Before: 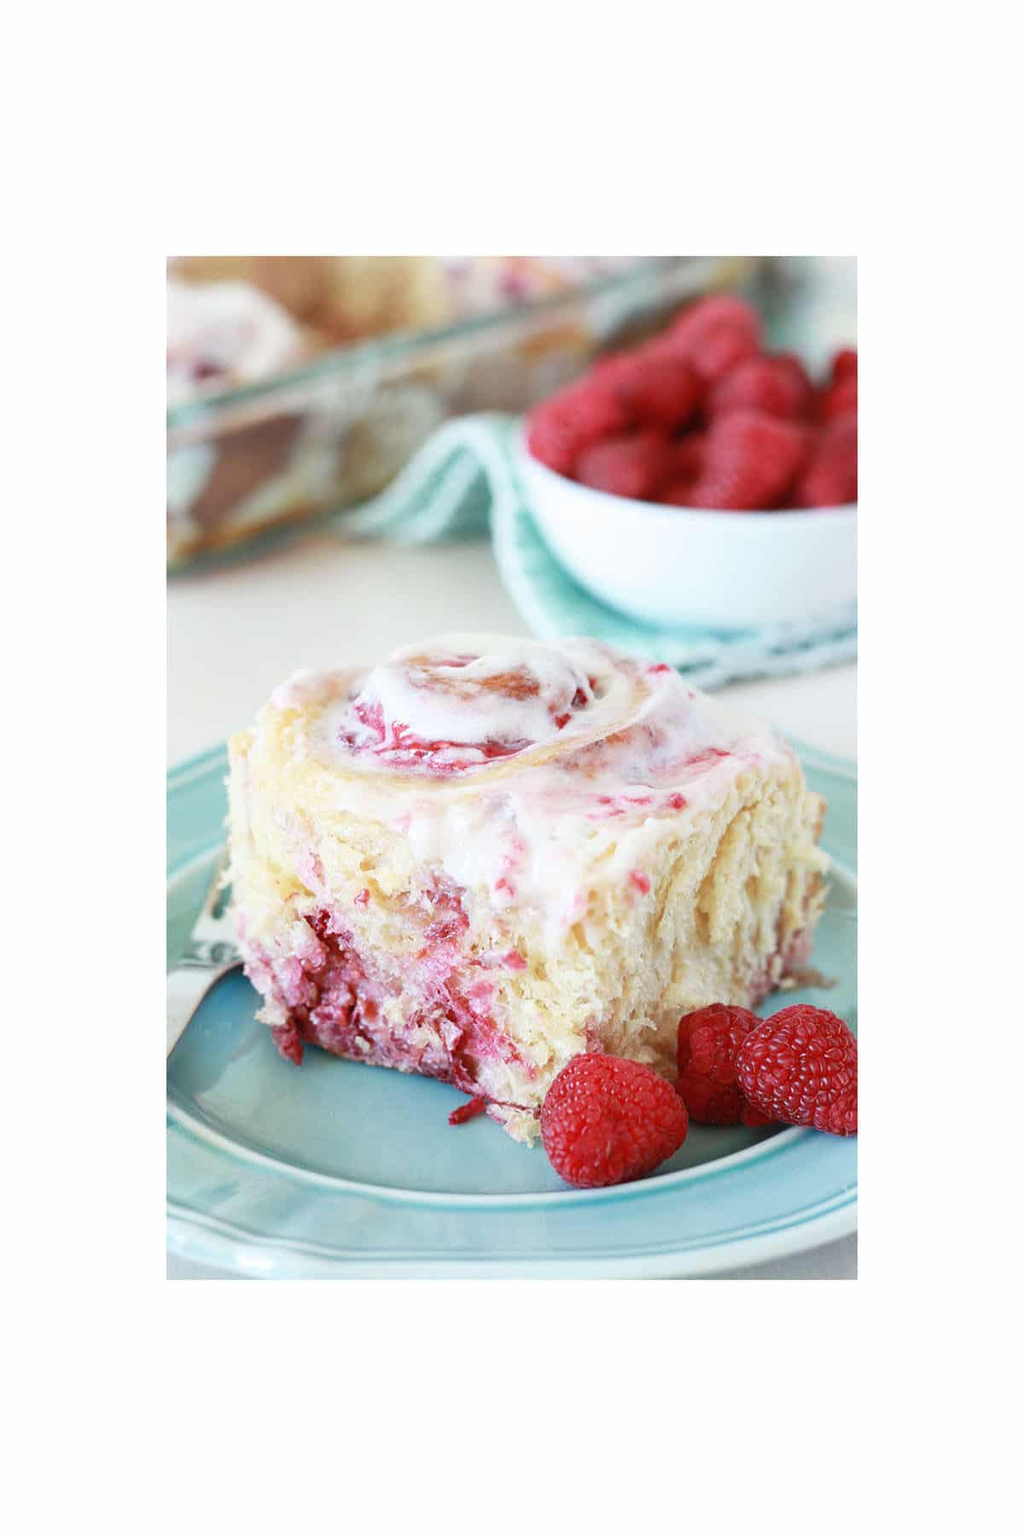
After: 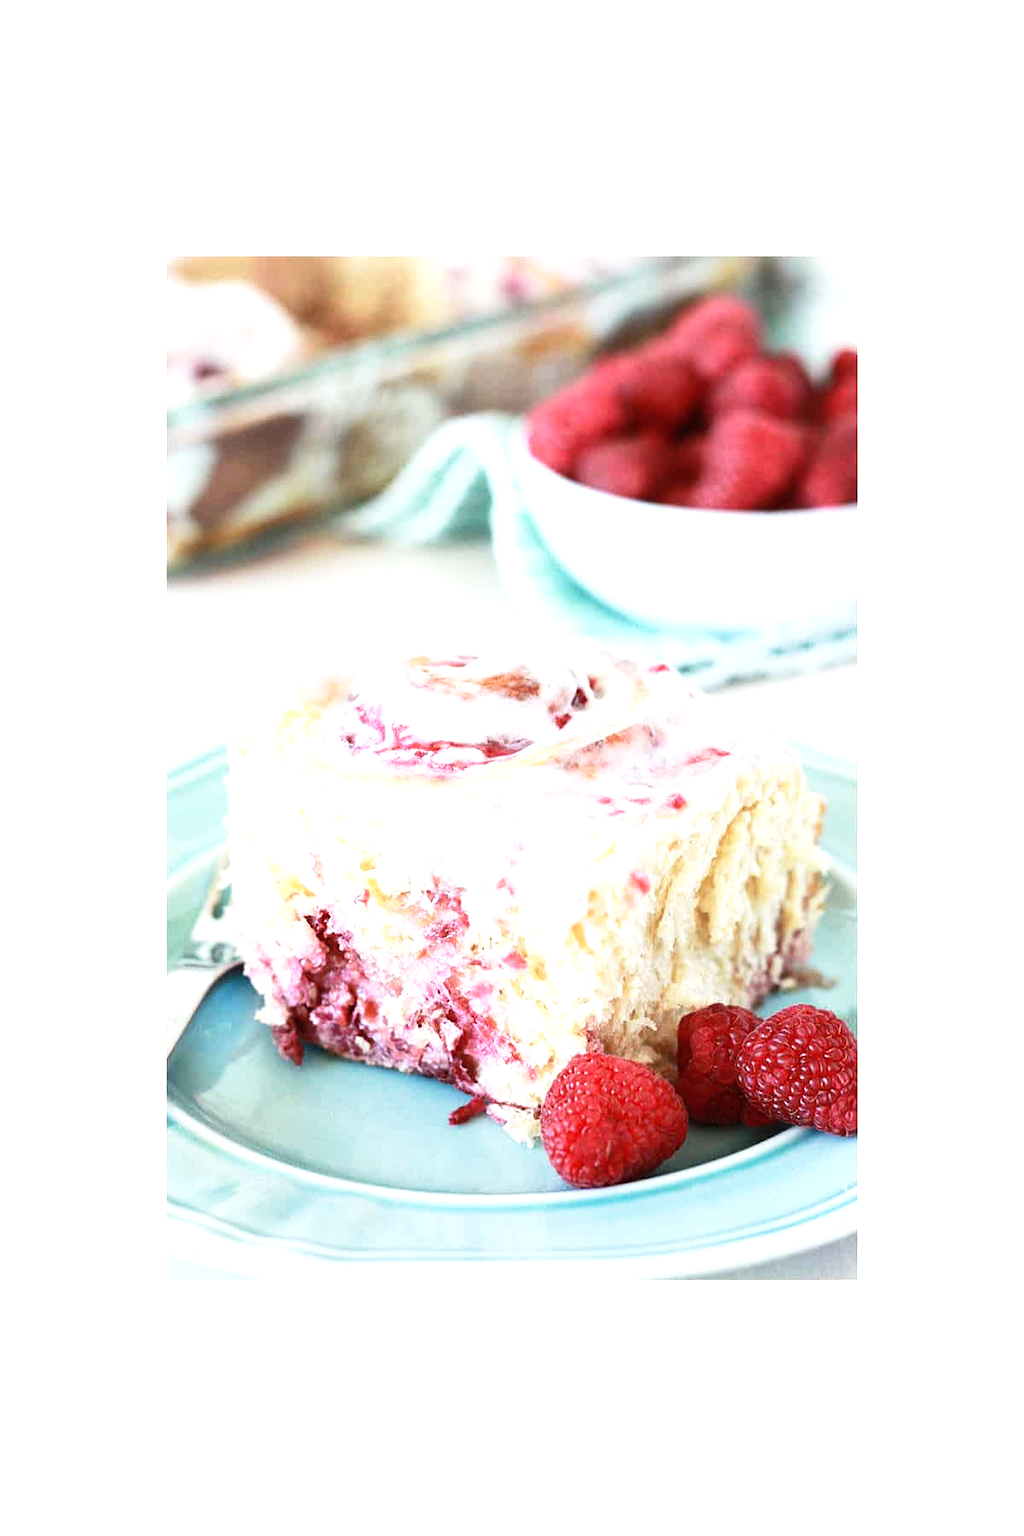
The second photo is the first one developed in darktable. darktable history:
tone curve: curves: ch0 [(0, 0) (0.003, 0.003) (0.011, 0.012) (0.025, 0.026) (0.044, 0.047) (0.069, 0.073) (0.1, 0.105) (0.136, 0.143) (0.177, 0.187) (0.224, 0.237) (0.277, 0.293) (0.335, 0.354) (0.399, 0.422) (0.468, 0.495) (0.543, 0.574) (0.623, 0.659) (0.709, 0.749) (0.801, 0.846) (0.898, 0.932) (1, 1)], preserve colors none
tone equalizer: -8 EV -0.75 EV, -7 EV -0.7 EV, -6 EV -0.6 EV, -5 EV -0.4 EV, -3 EV 0.4 EV, -2 EV 0.6 EV, -1 EV 0.7 EV, +0 EV 0.75 EV, edges refinement/feathering 500, mask exposure compensation -1.57 EV, preserve details no
